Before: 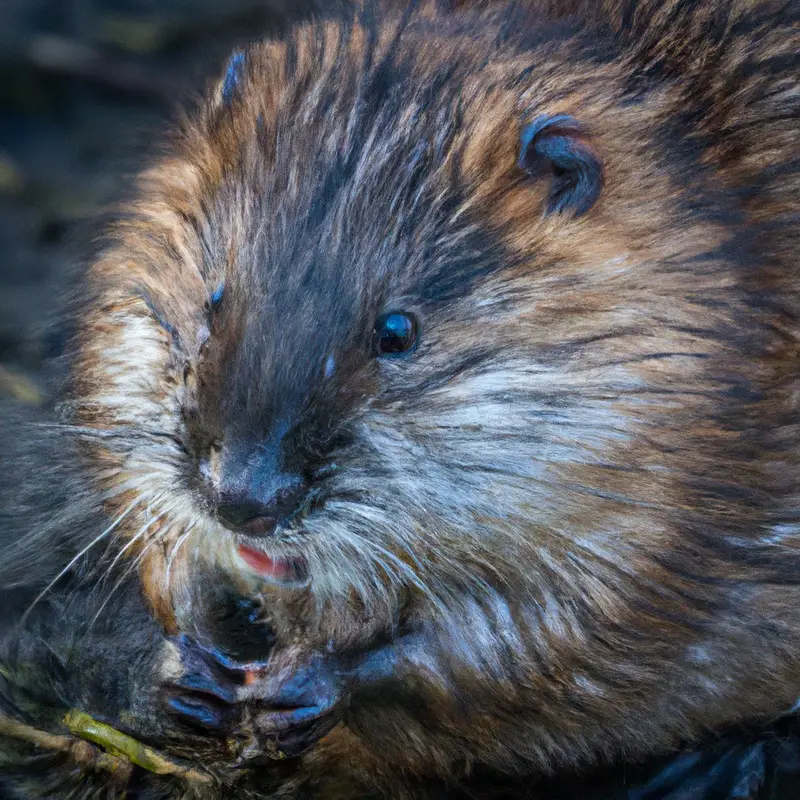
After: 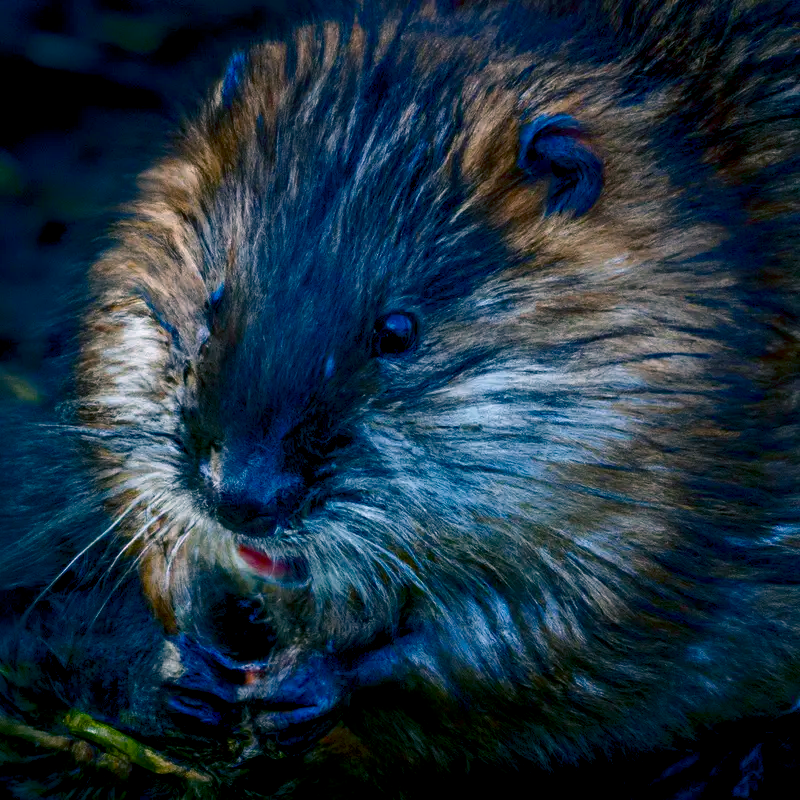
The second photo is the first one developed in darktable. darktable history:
contrast brightness saturation: contrast 0.097, brightness -0.258, saturation 0.148
color balance rgb: shadows lift › chroma 2.056%, shadows lift › hue 250.72°, power › luminance -7.988%, power › chroma 2.298%, power › hue 219.43°, highlights gain › chroma 1.741%, highlights gain › hue 55.29°, global offset › luminance -1.449%, perceptual saturation grading › global saturation 21.059%, perceptual saturation grading › highlights -19.85%, perceptual saturation grading › shadows 29.785%, global vibrance 20%
